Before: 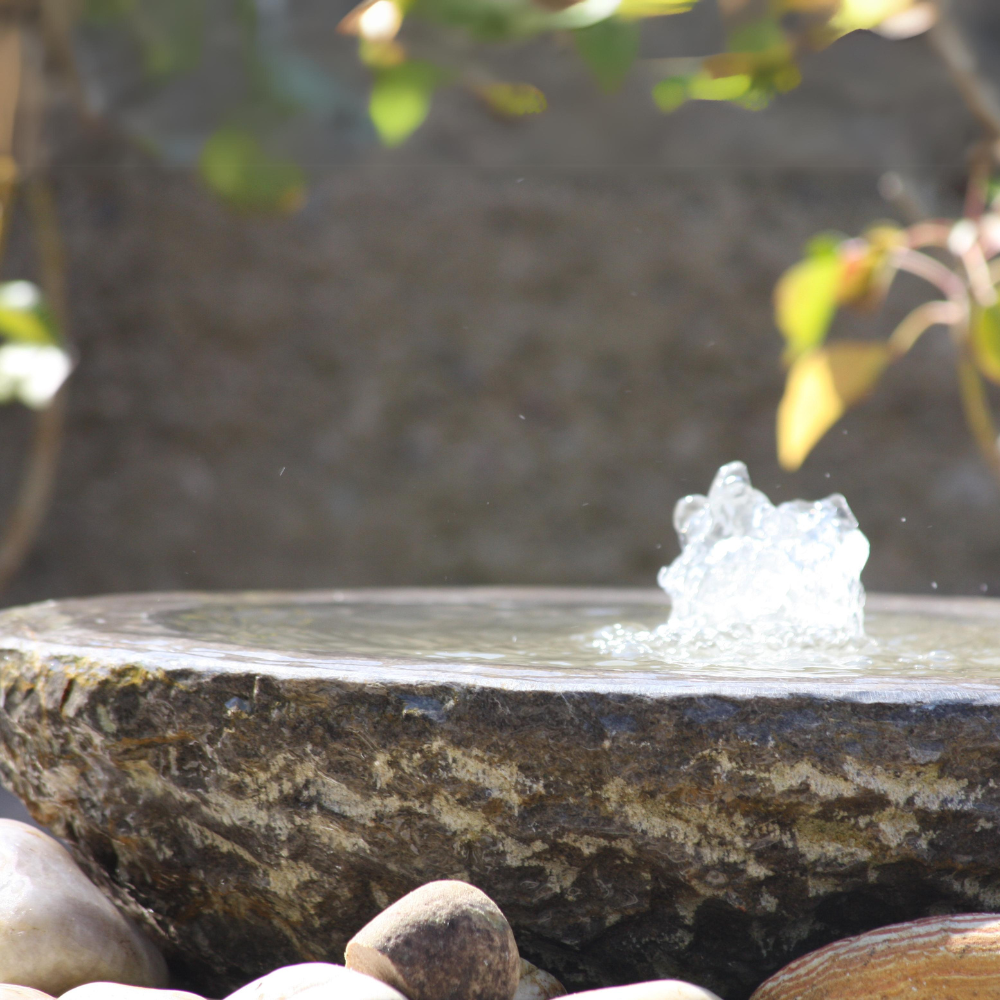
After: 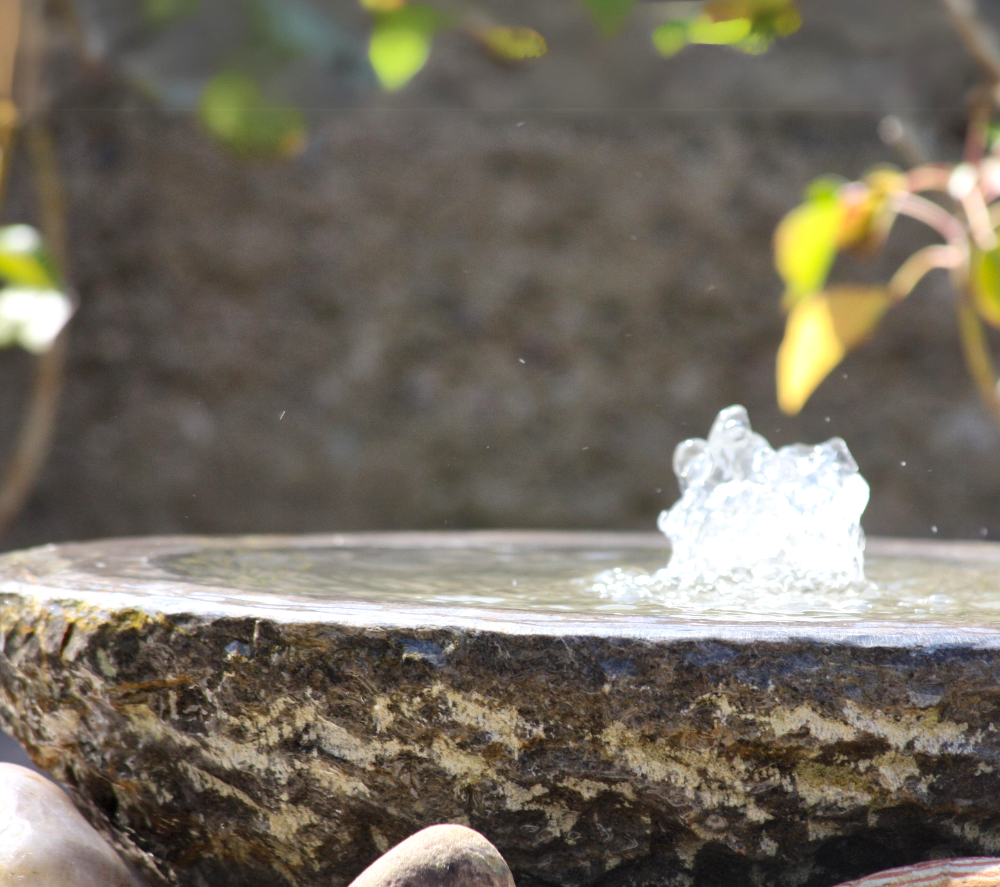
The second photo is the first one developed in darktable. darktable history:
local contrast: mode bilateral grid, contrast 20, coarseness 50, detail 171%, midtone range 0.2
contrast brightness saturation: saturation 0.18
crop and rotate: top 5.609%, bottom 5.609%
